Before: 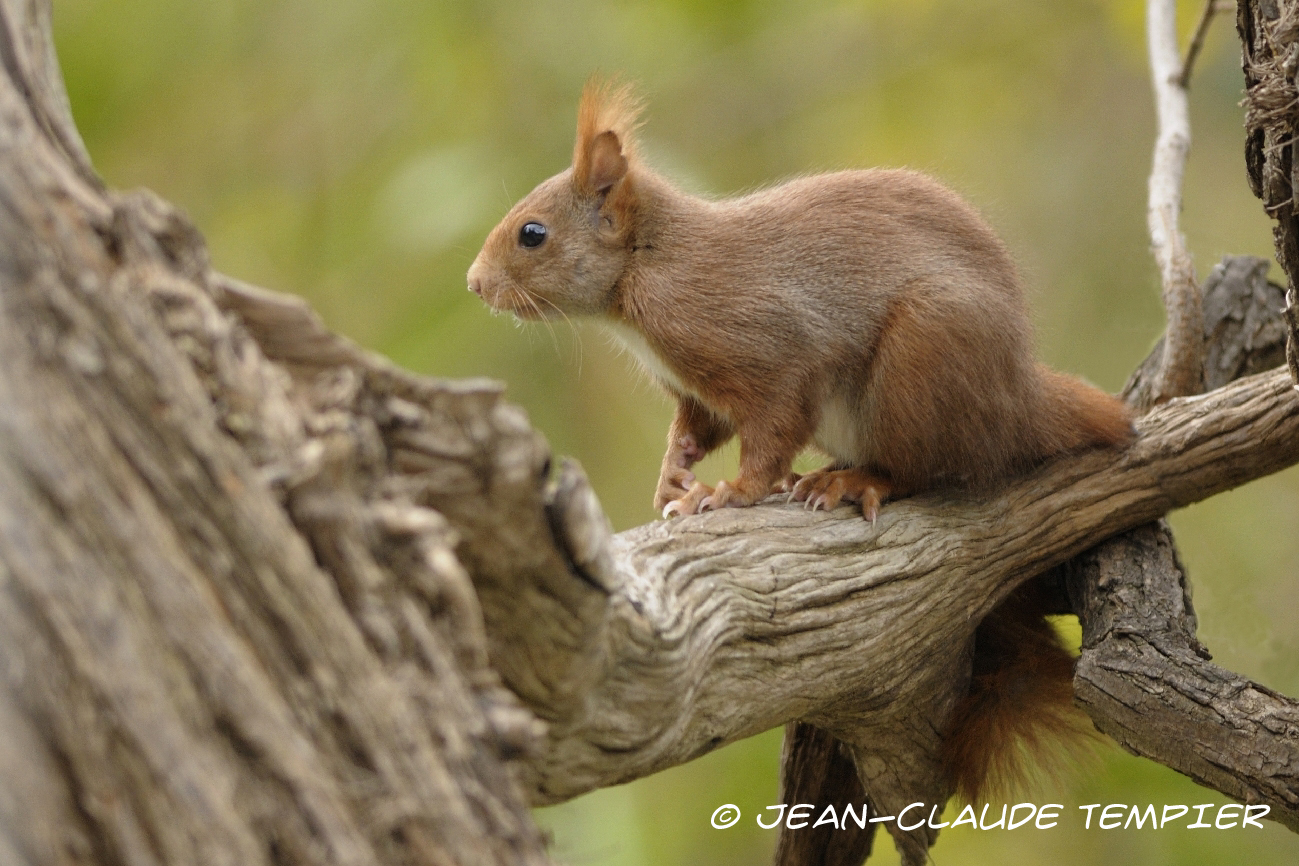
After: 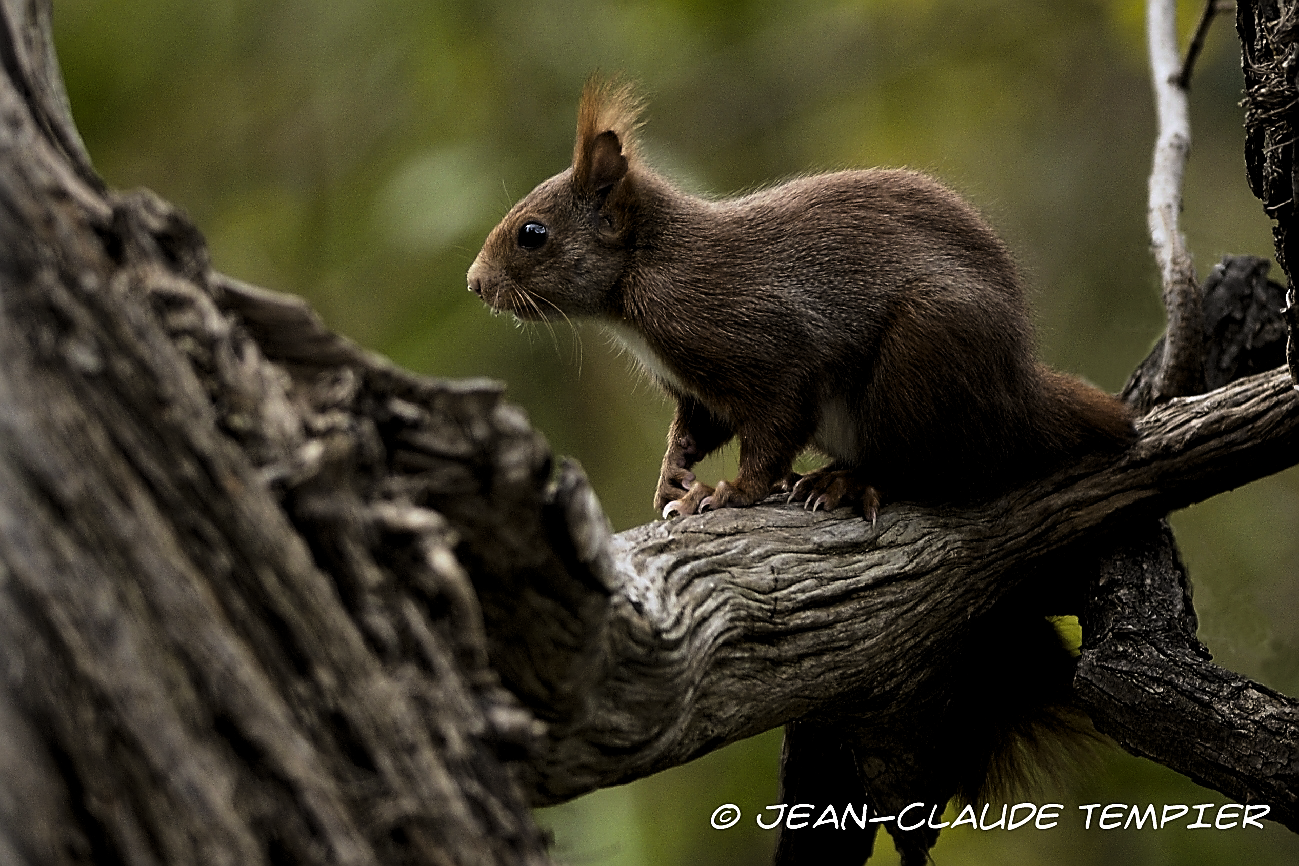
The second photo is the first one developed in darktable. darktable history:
levels: mode automatic, black 8.58%, gray 59.42%, levels [0, 0.445, 1]
contrast brightness saturation: contrast 0.19, brightness -0.11, saturation 0.21
sharpen: radius 1.4, amount 1.25, threshold 0.7
white balance: red 0.983, blue 1.036
